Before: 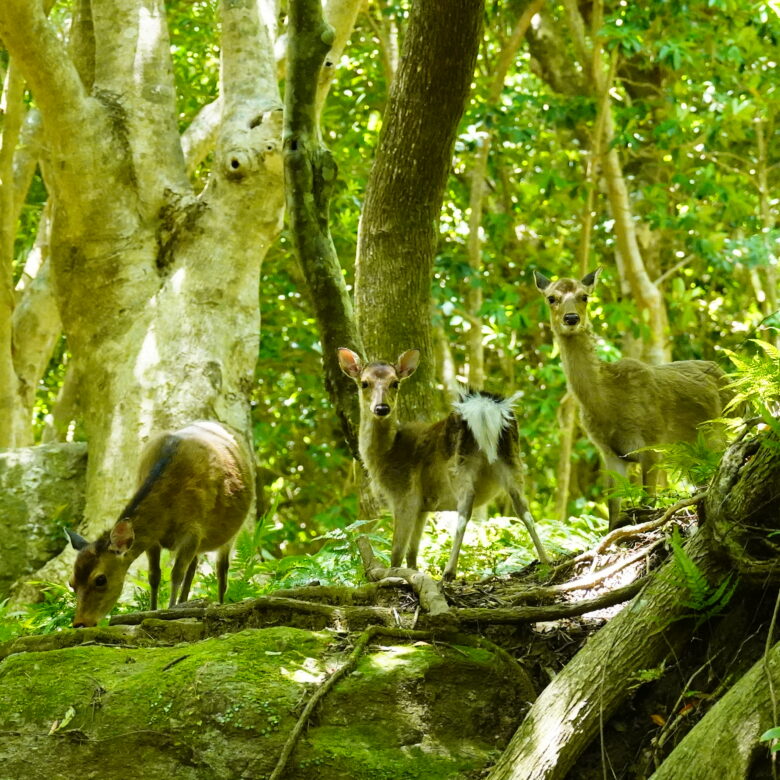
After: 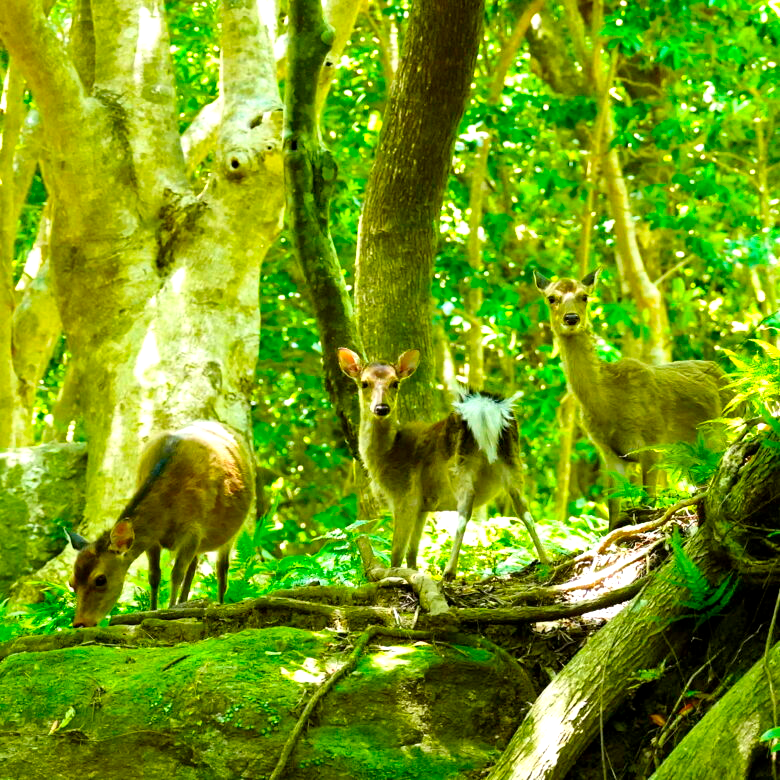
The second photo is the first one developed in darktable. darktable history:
exposure: black level correction 0.001, exposure 0.499 EV, compensate exposure bias true, compensate highlight preservation false
color correction: highlights b* 0.056, saturation 1.28
